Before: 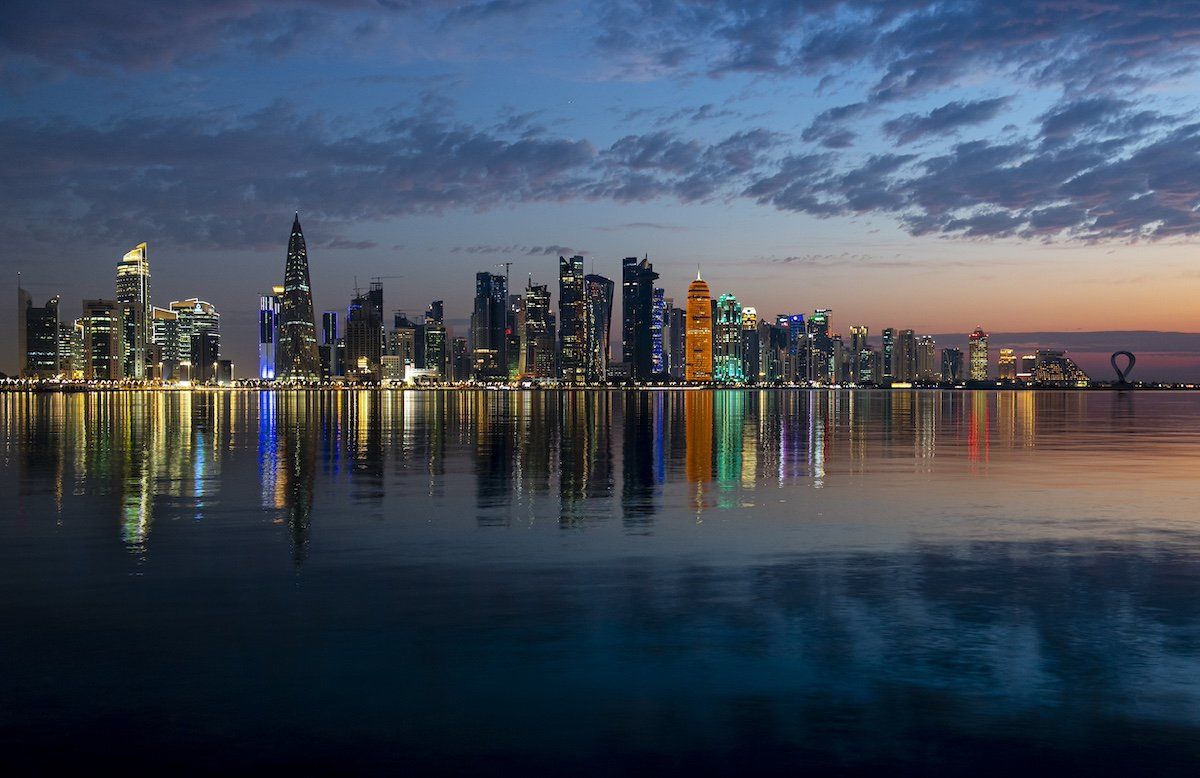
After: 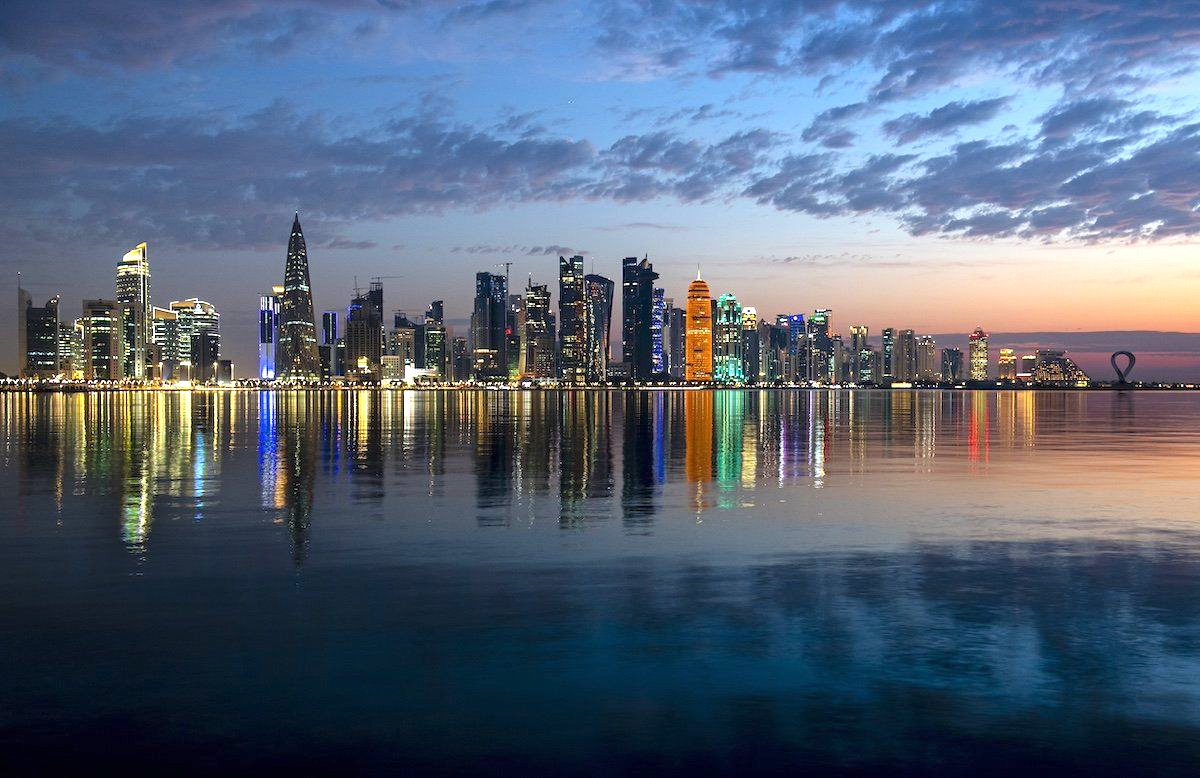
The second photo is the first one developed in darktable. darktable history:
exposure: black level correction 0, exposure 0.847 EV, compensate highlight preservation false
